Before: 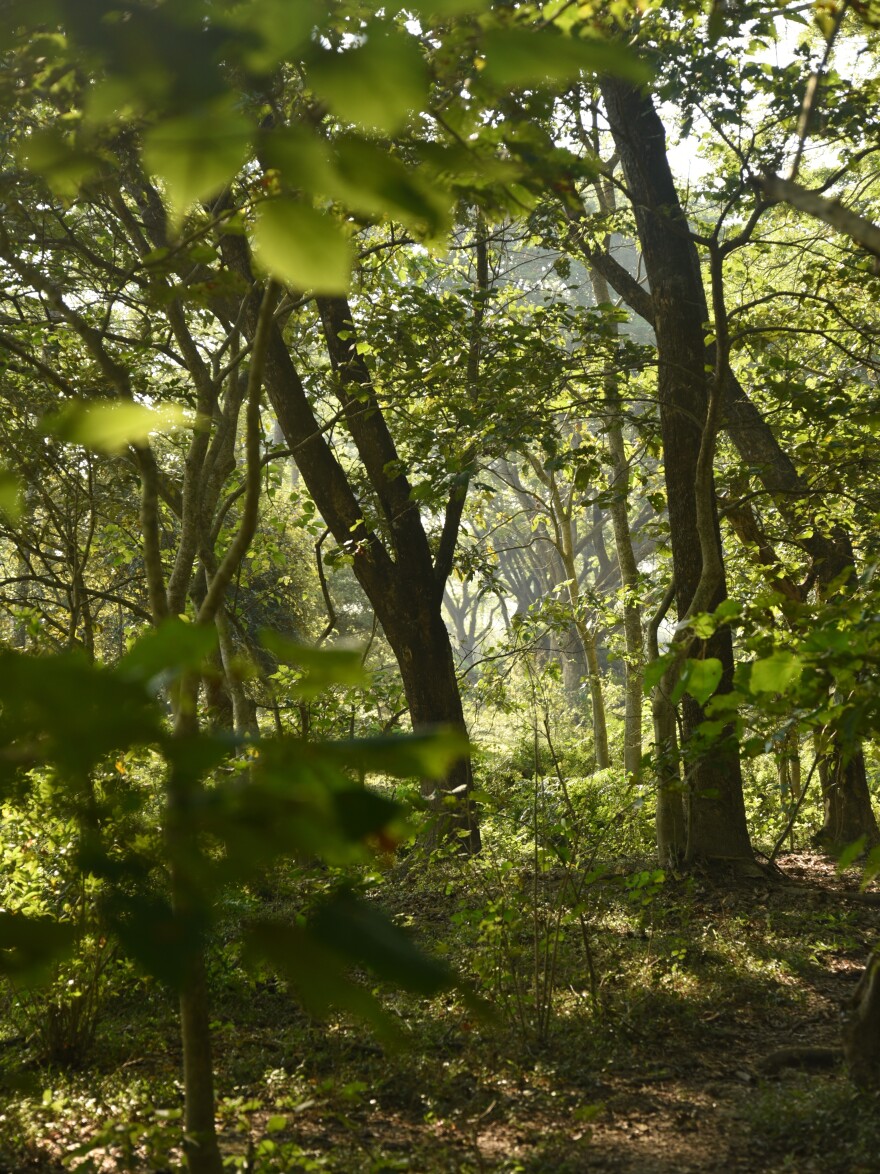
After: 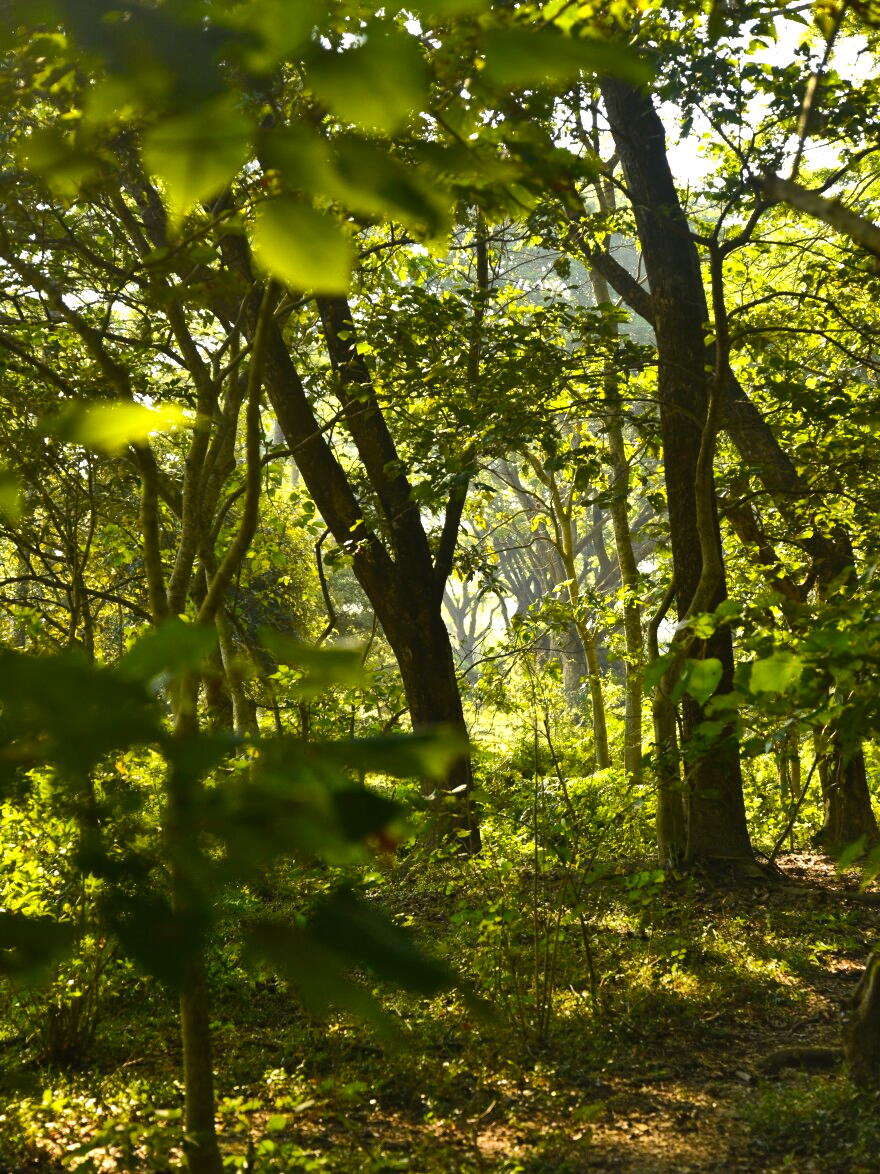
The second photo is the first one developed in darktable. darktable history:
shadows and highlights: low approximation 0.01, soften with gaussian
color balance rgb: shadows lift › hue 86.59°, linear chroma grading › global chroma 8.961%, perceptual saturation grading › global saturation 29.965%, perceptual brilliance grading › global brilliance 15.222%, perceptual brilliance grading › shadows -35.219%, global vibrance 9.852%
